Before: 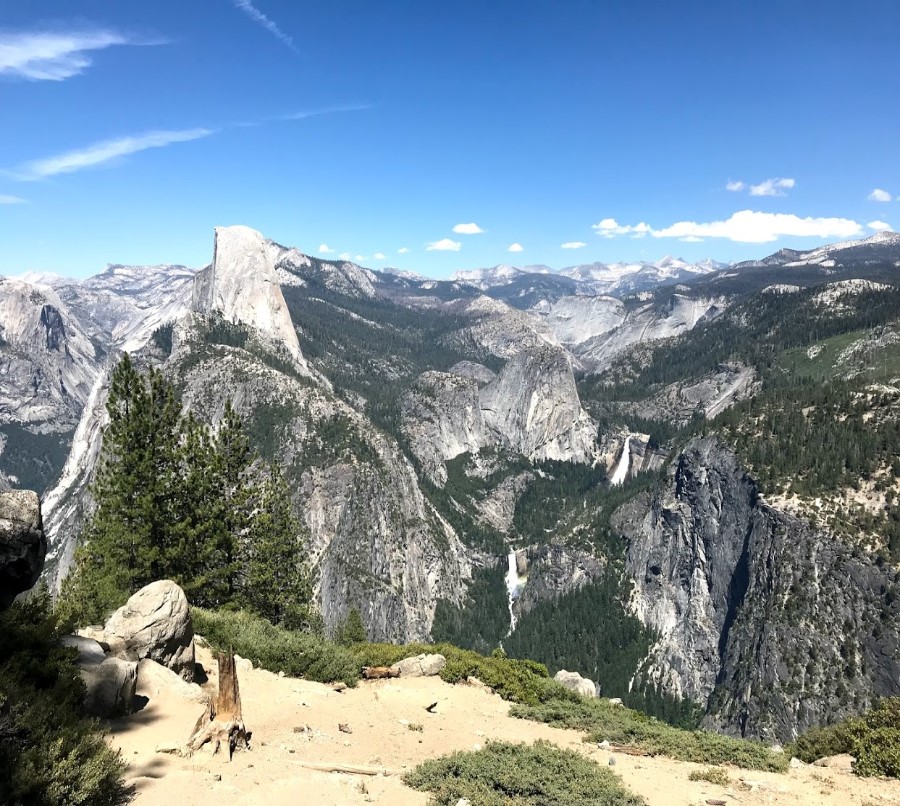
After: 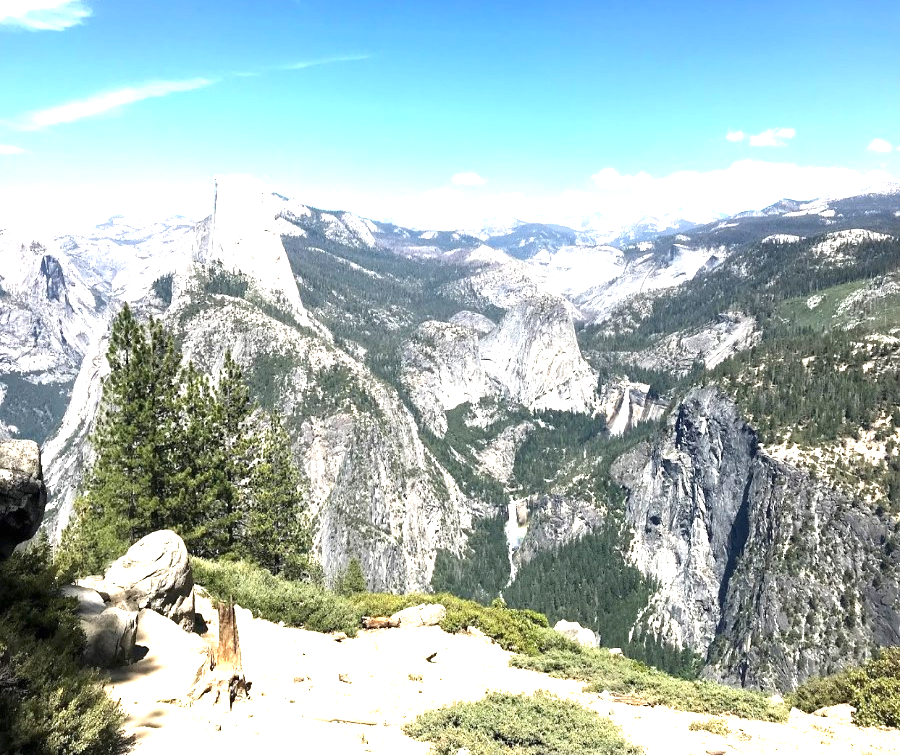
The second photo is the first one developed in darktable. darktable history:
exposure: black level correction 0, exposure 1.2 EV, compensate exposure bias true, compensate highlight preservation false
crop and rotate: top 6.25%
tone equalizer: on, module defaults
